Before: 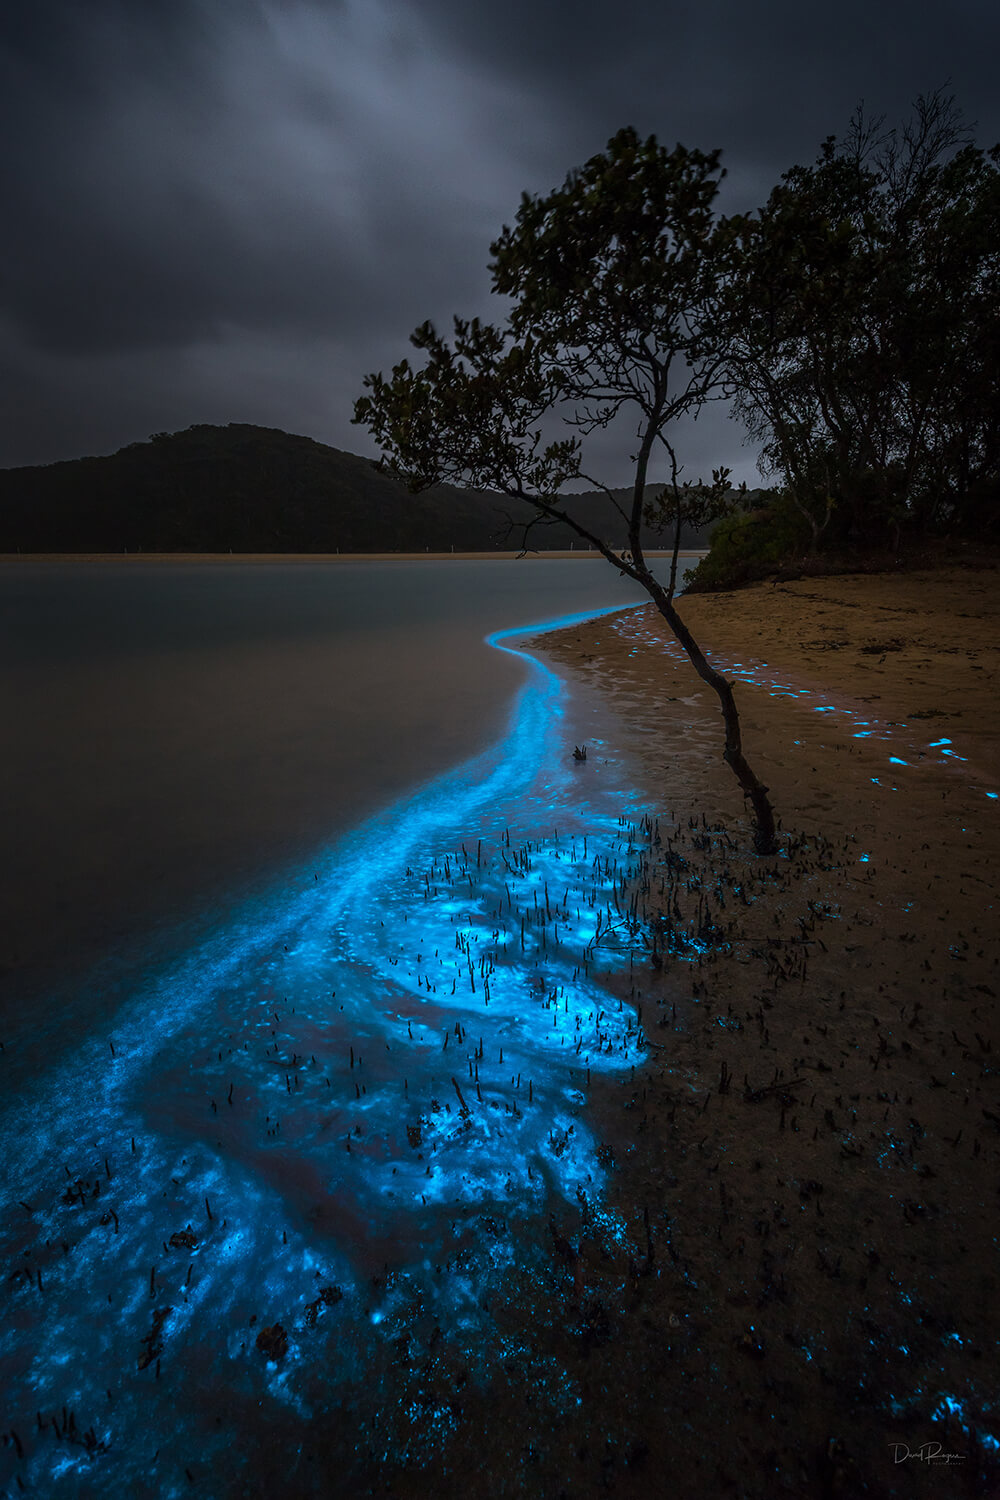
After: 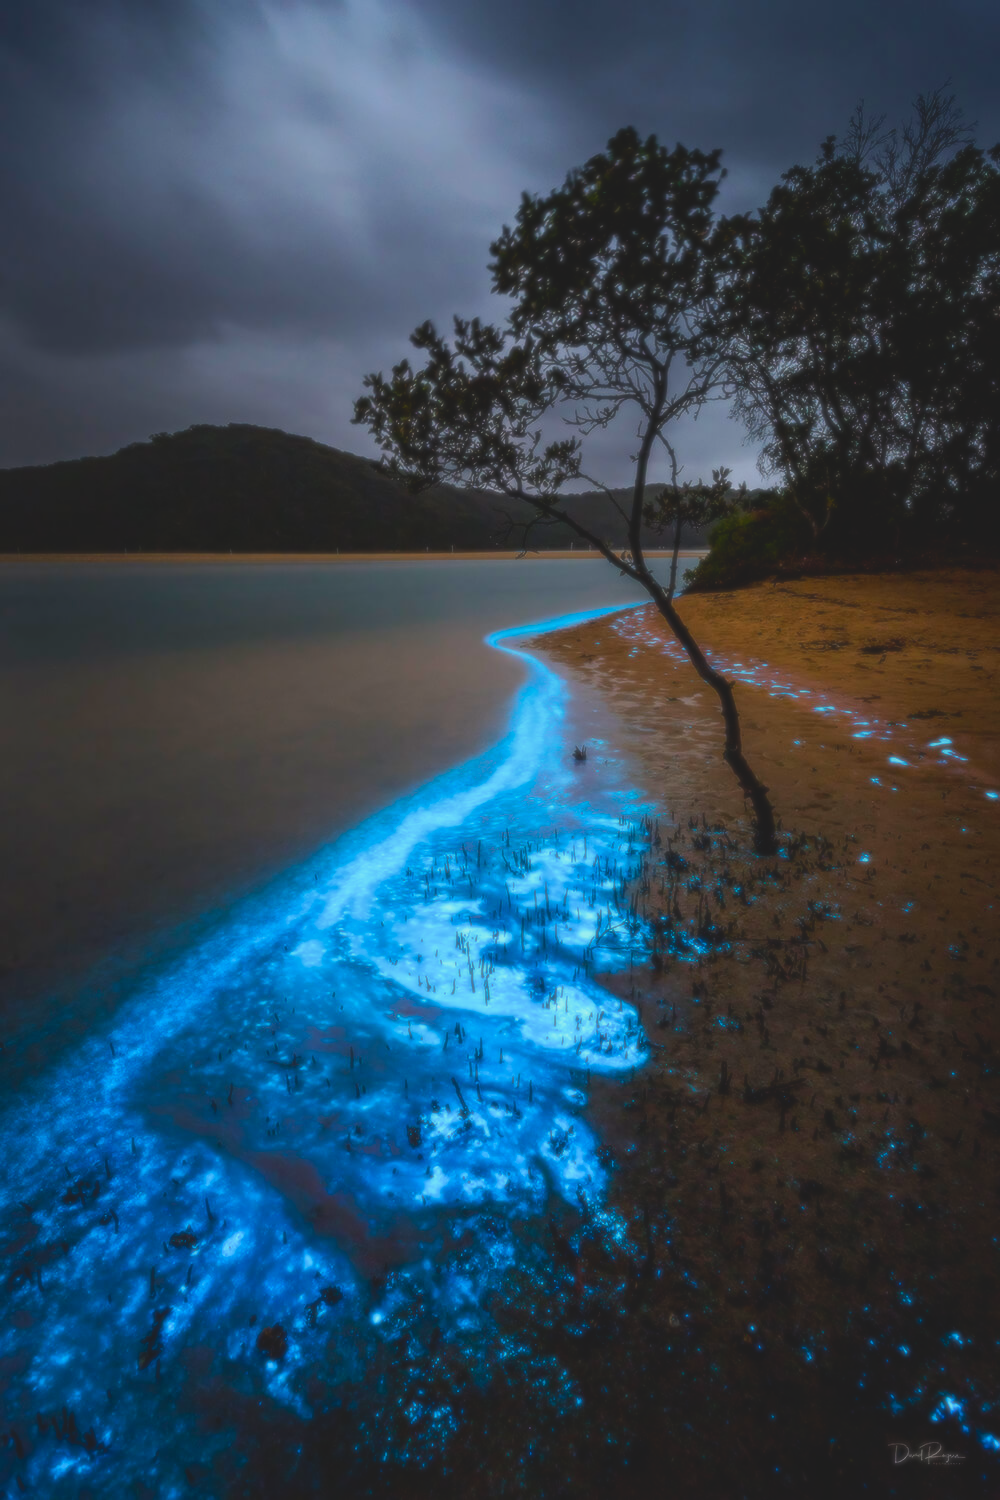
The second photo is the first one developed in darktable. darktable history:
contrast brightness saturation: contrast -0.19, saturation 0.19
soften: size 8.67%, mix 49%
base curve: curves: ch0 [(0, 0) (0.005, 0.002) (0.15, 0.3) (0.4, 0.7) (0.75, 0.95) (1, 1)], preserve colors none
